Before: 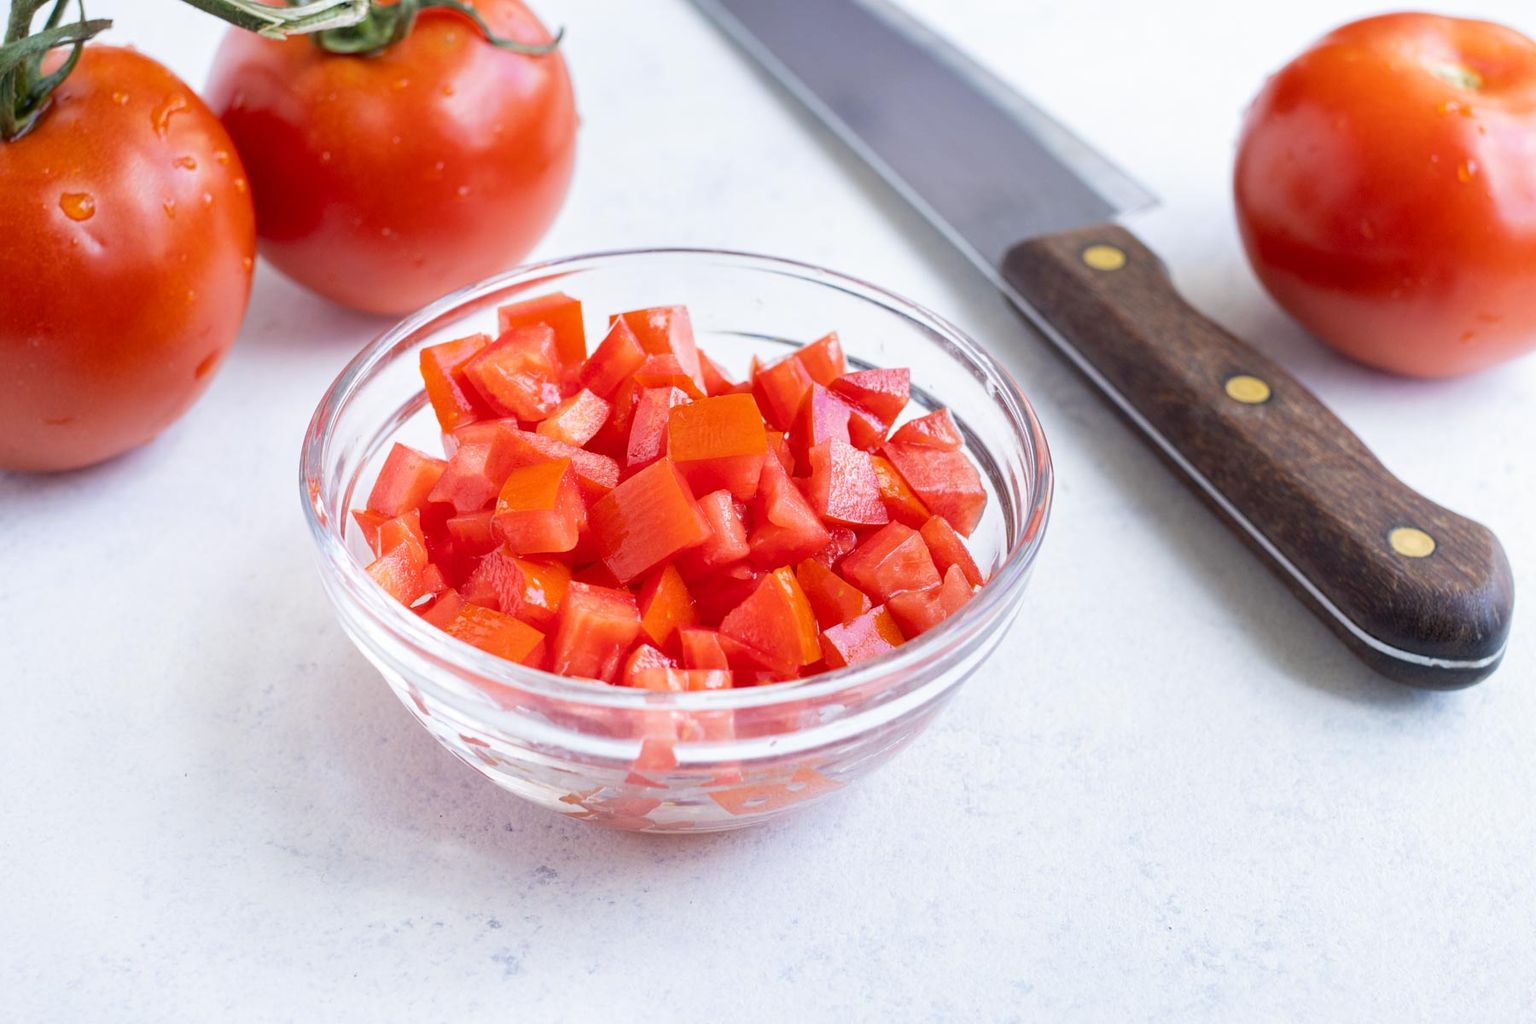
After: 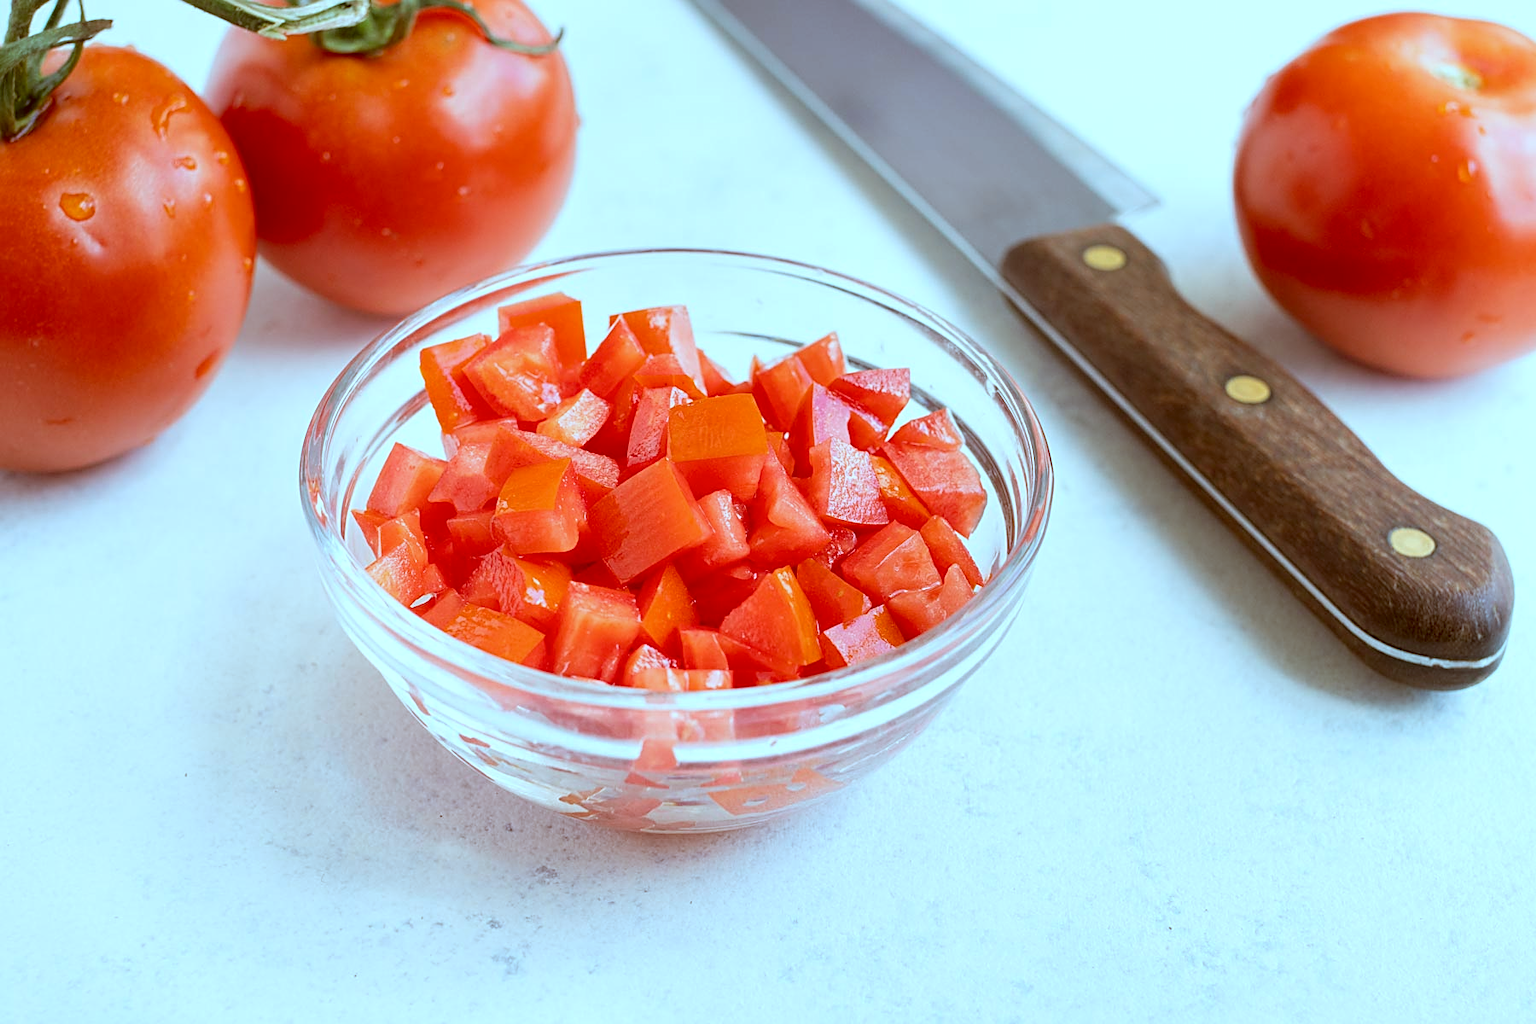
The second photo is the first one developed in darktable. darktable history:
sharpen: on, module defaults
color correction: highlights a* -14.26, highlights b* -16.58, shadows a* 10.8, shadows b* 29.2
